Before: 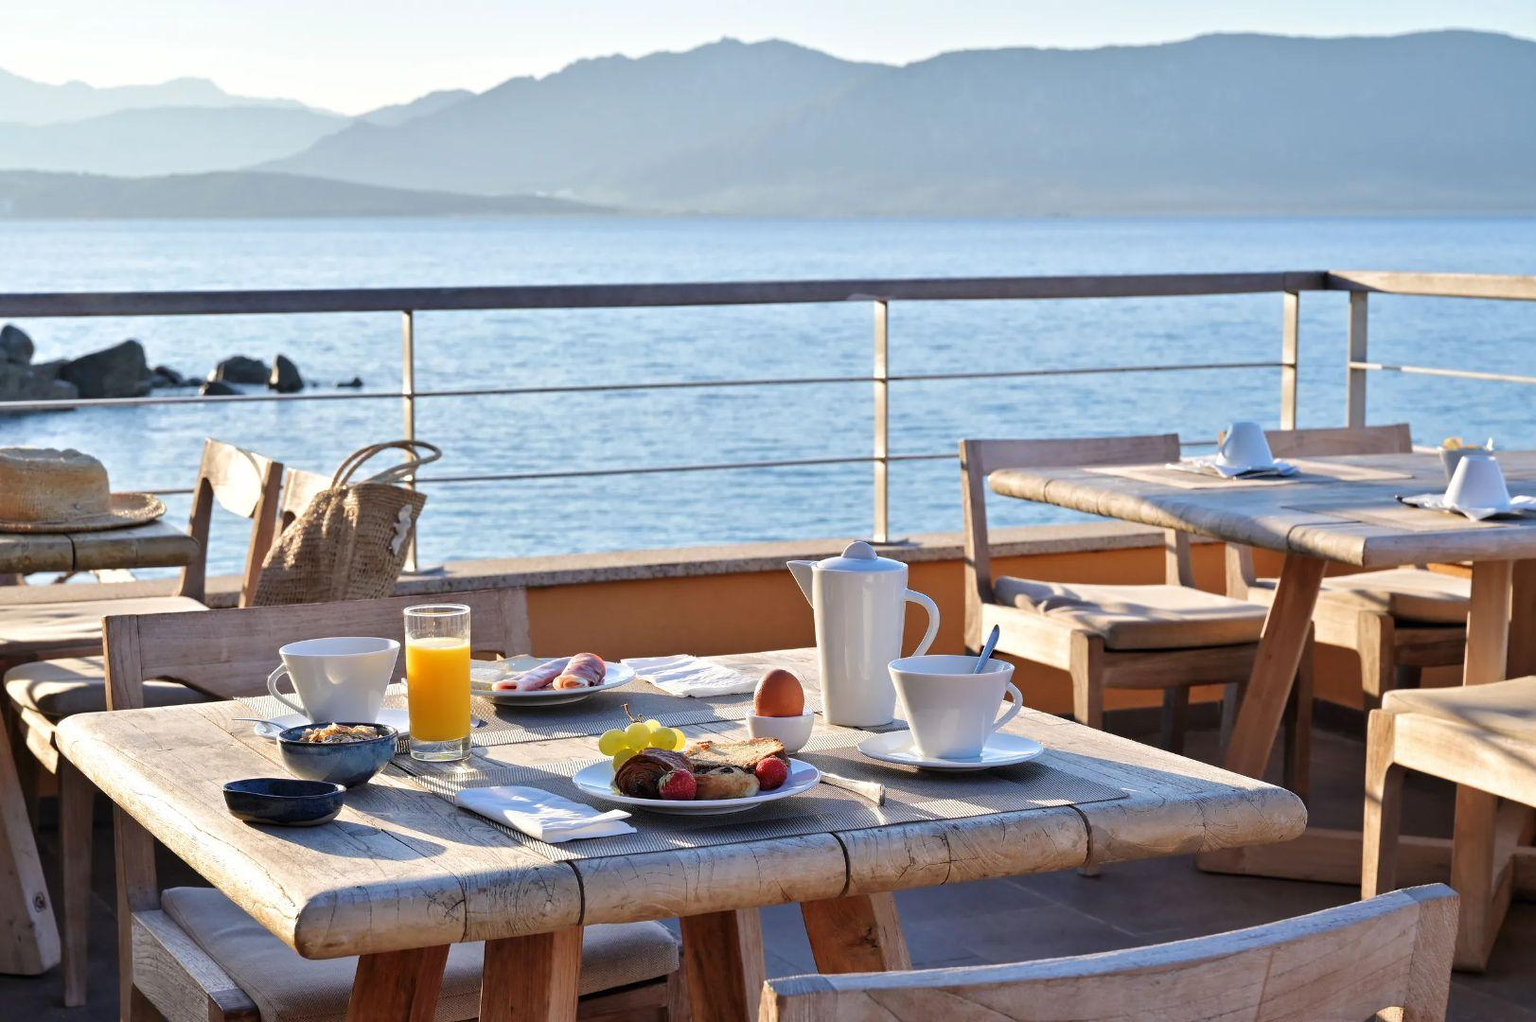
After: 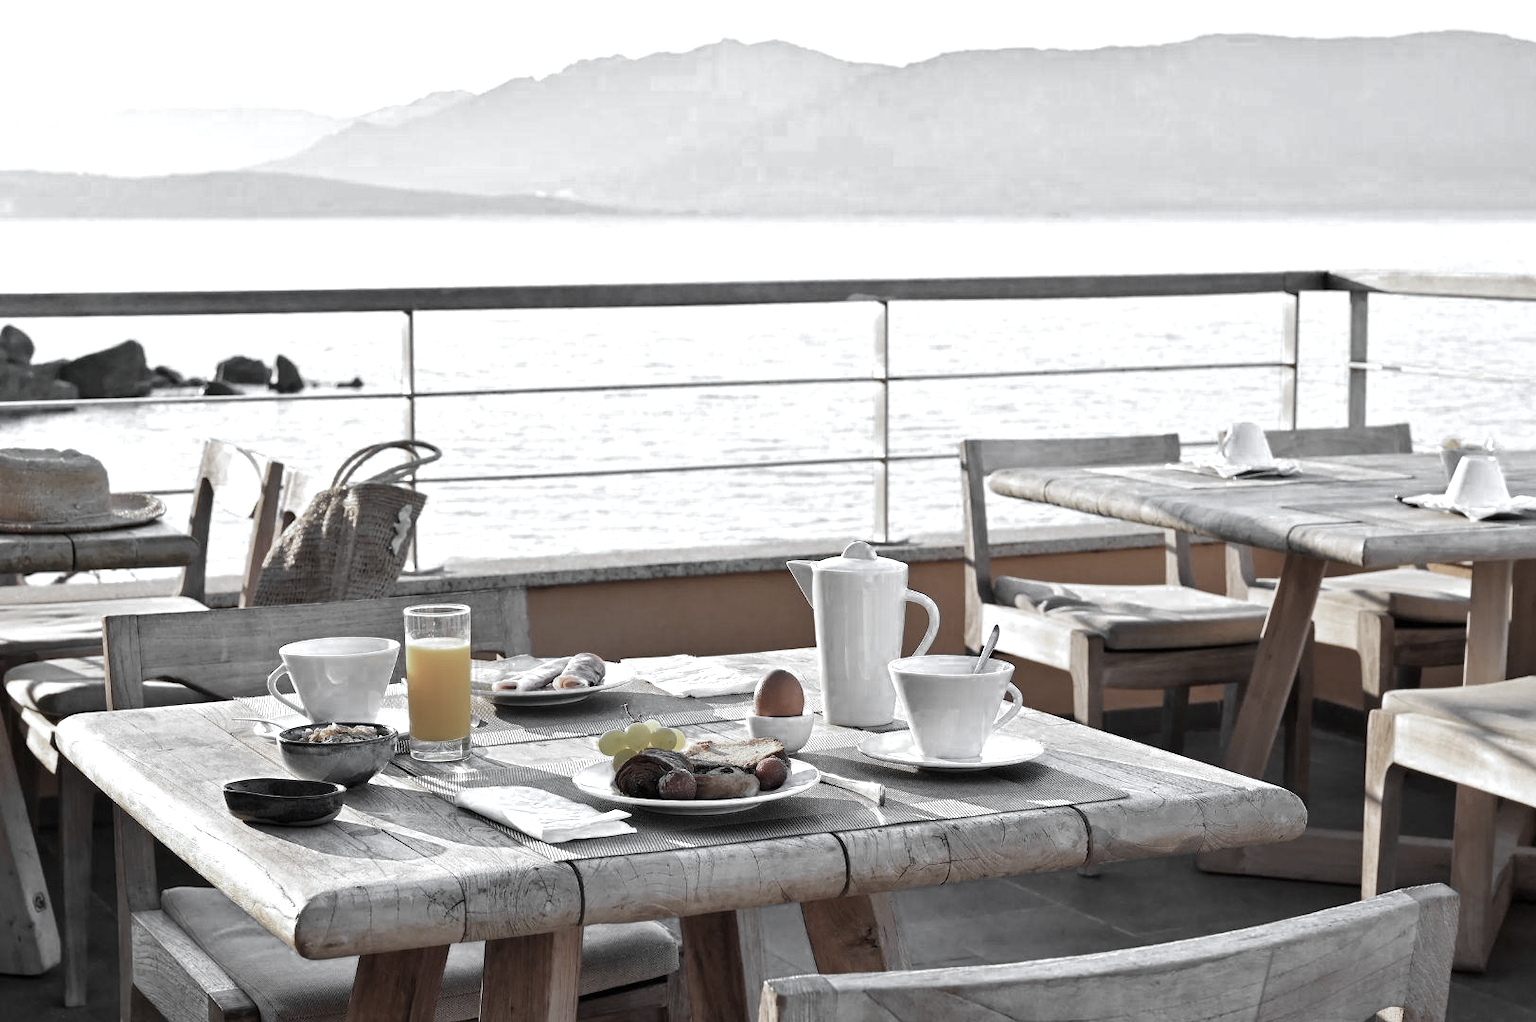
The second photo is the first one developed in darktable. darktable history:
color zones: curves: ch0 [(0, 0.613) (0.01, 0.613) (0.245, 0.448) (0.498, 0.529) (0.642, 0.665) (0.879, 0.777) (0.99, 0.613)]; ch1 [(0, 0.035) (0.121, 0.189) (0.259, 0.197) (0.415, 0.061) (0.589, 0.022) (0.732, 0.022) (0.857, 0.026) (0.991, 0.053)]
white balance: red 0.924, blue 1.095
